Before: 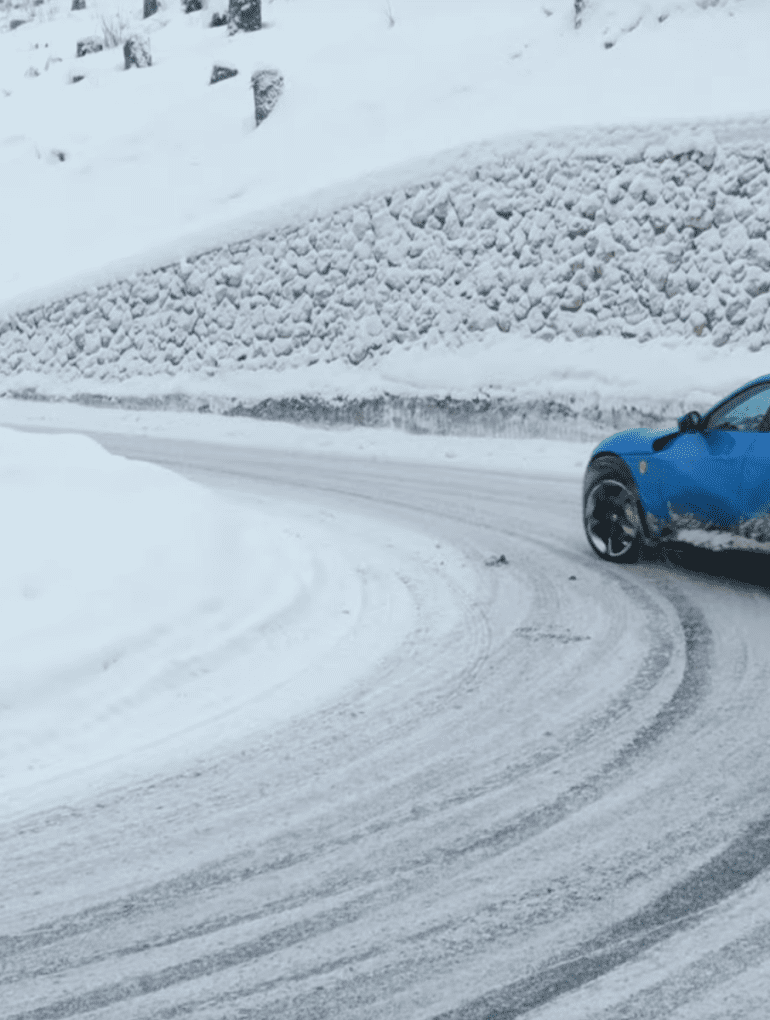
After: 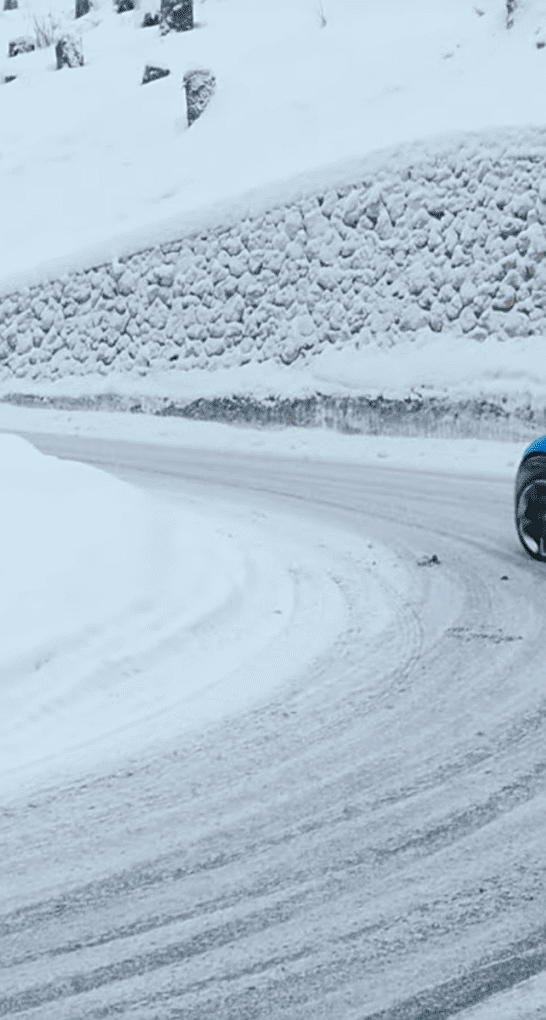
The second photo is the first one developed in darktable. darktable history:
crop and rotate: left 8.933%, right 20.09%
color balance rgb: perceptual saturation grading › global saturation 19.619%, global vibrance 20%
sharpen: on, module defaults
